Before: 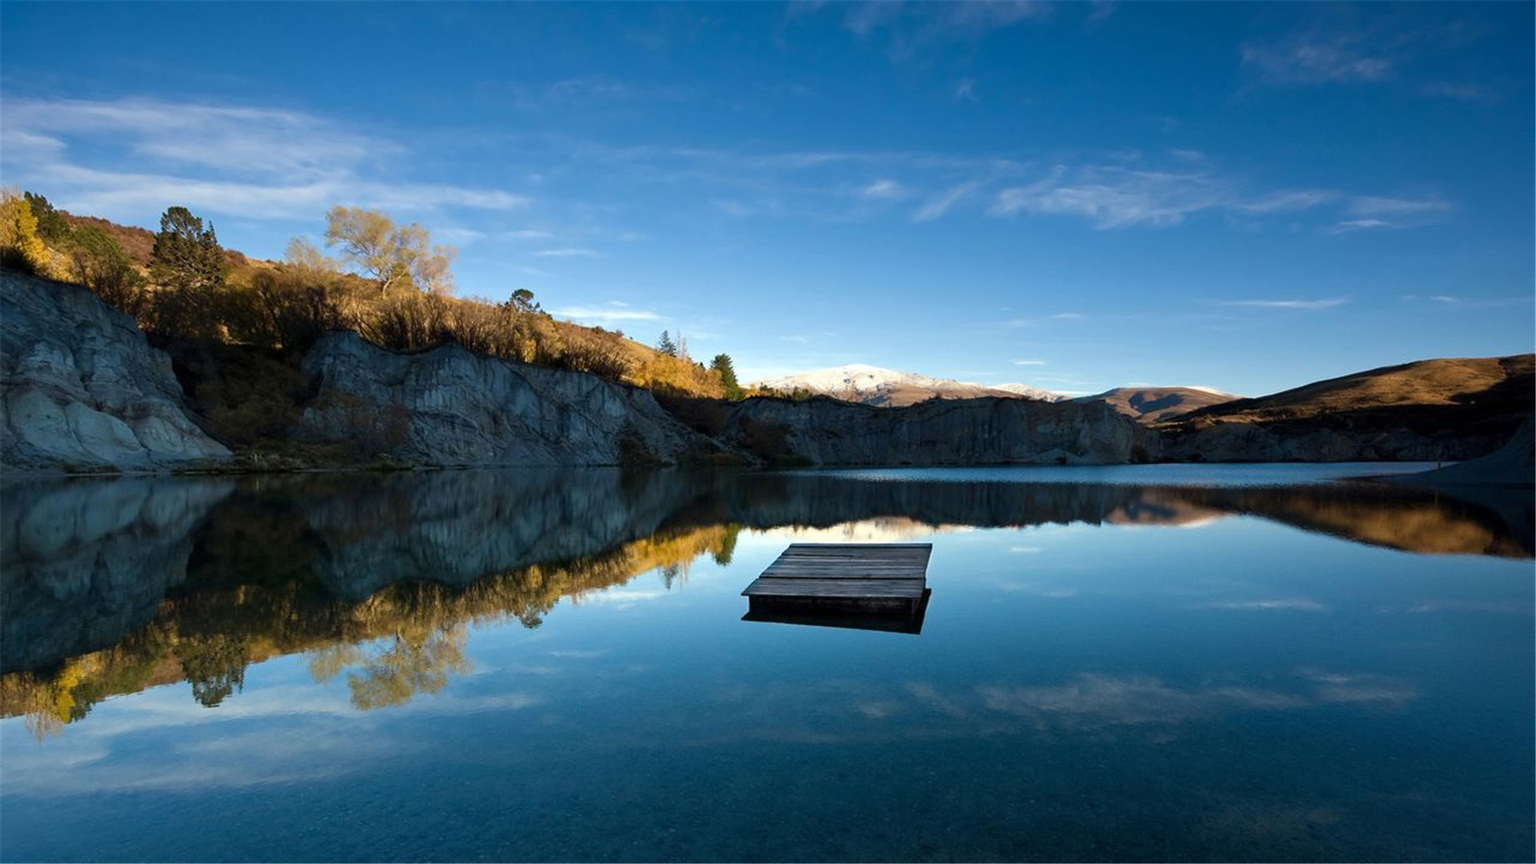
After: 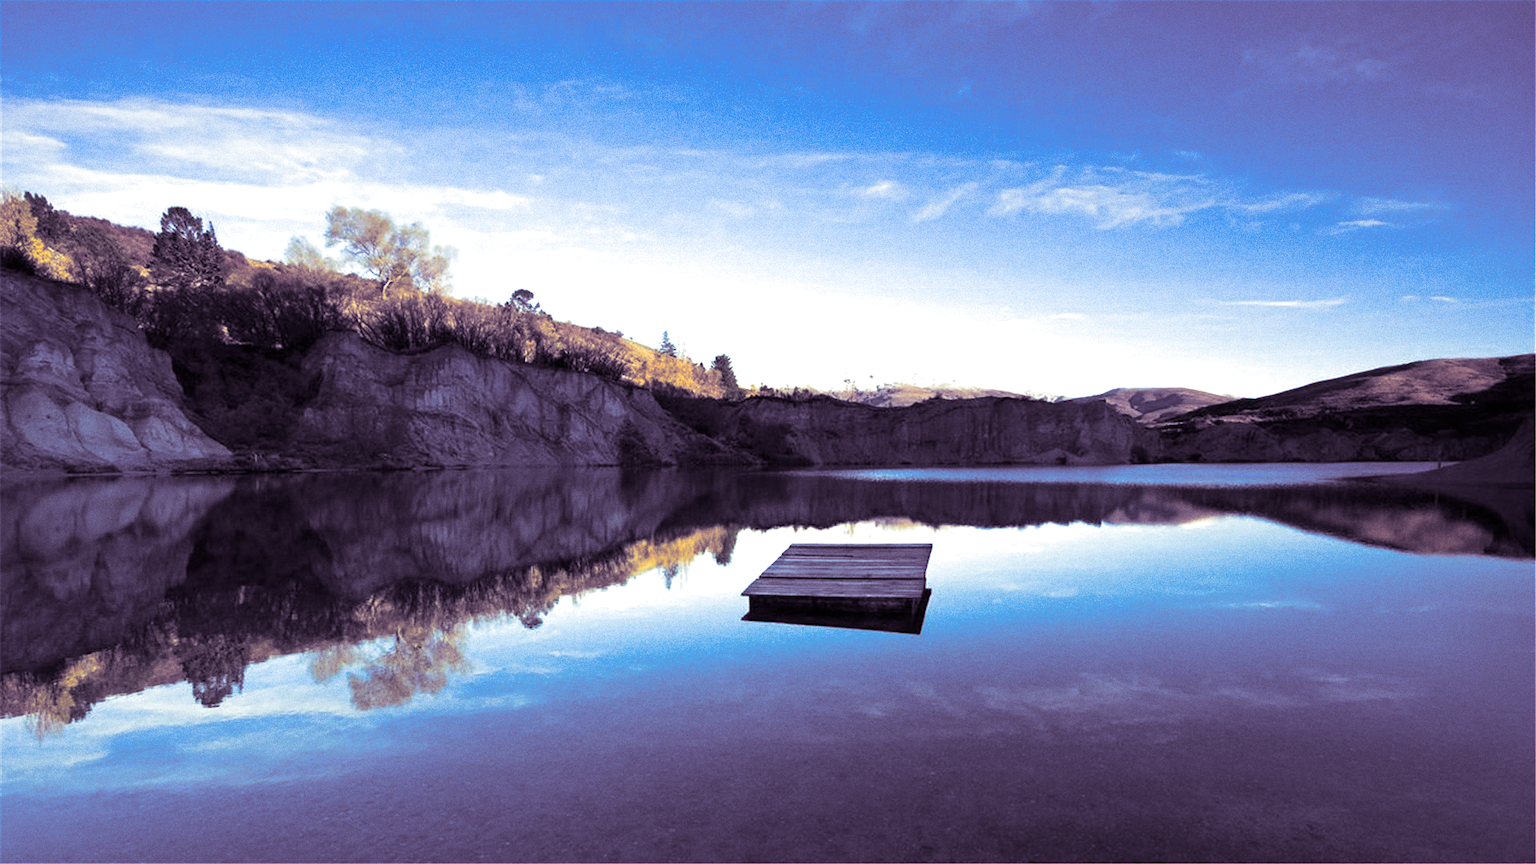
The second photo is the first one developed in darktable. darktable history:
white balance: red 0.924, blue 1.095
grain: coarseness 7.08 ISO, strength 21.67%, mid-tones bias 59.58%
split-toning: shadows › hue 266.4°, shadows › saturation 0.4, highlights › hue 61.2°, highlights › saturation 0.3, compress 0%
exposure: exposure 0.722 EV, compensate highlight preservation false
